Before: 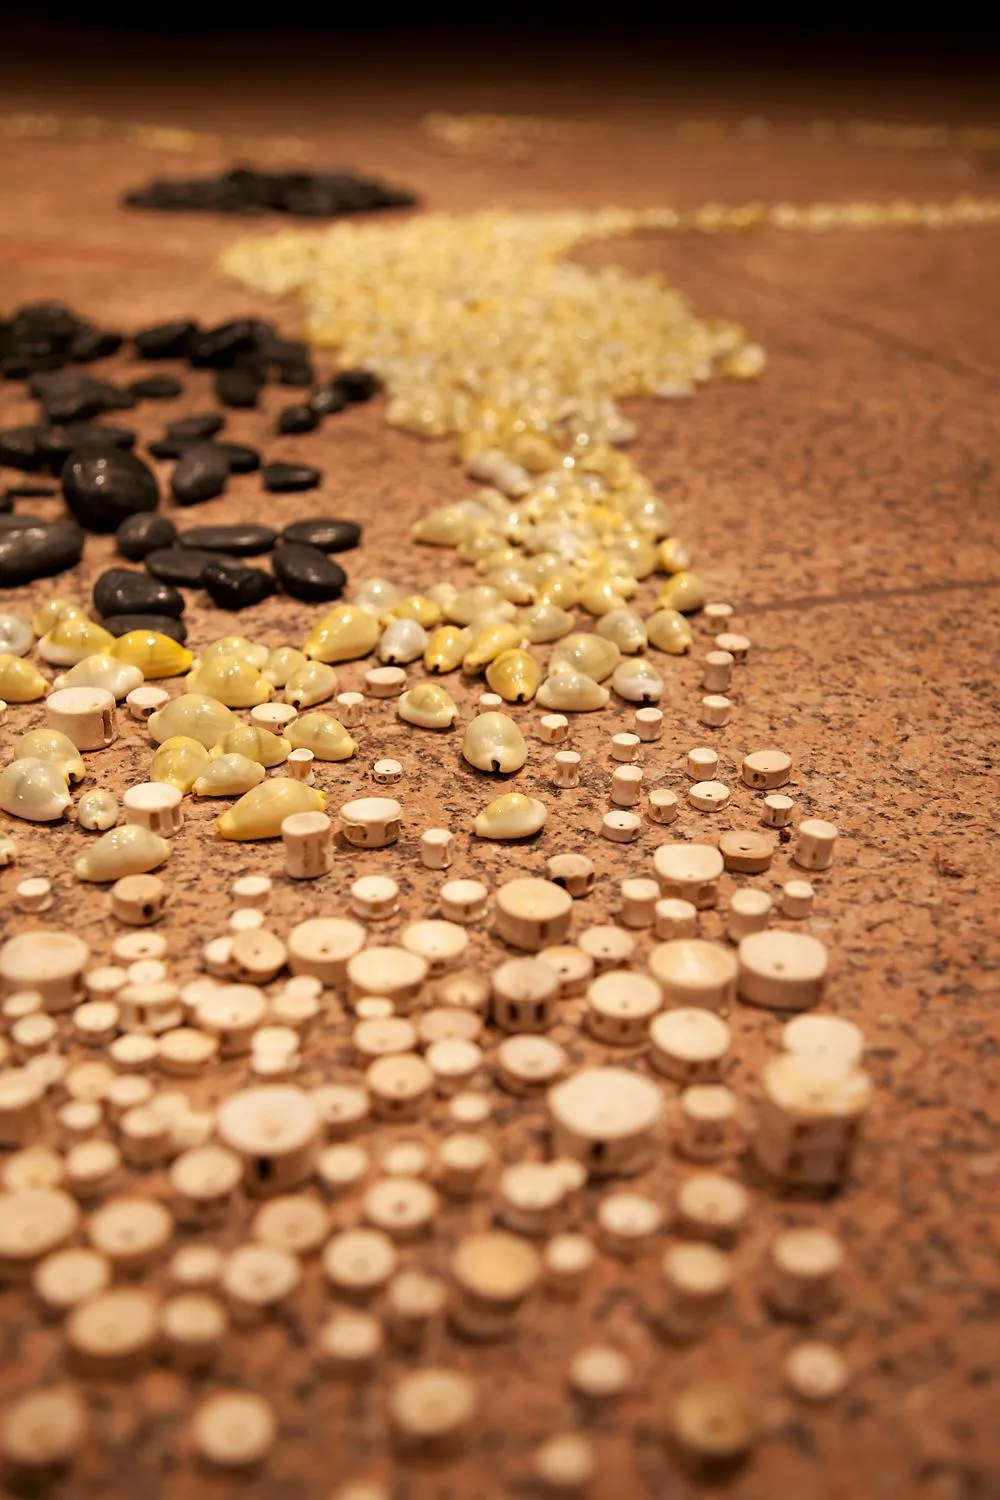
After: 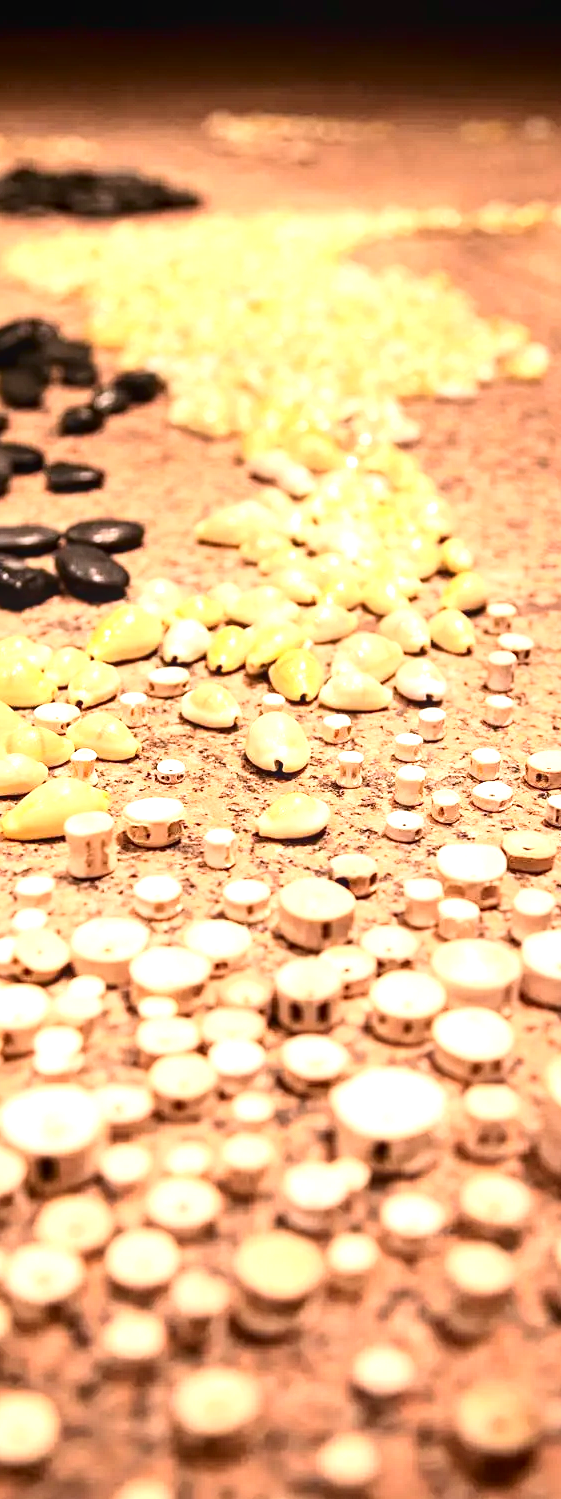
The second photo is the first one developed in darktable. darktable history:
crop: left 21.795%, right 22.031%, bottom 0.001%
local contrast: detail 130%
exposure: black level correction 0, exposure 1.279 EV, compensate exposure bias true, compensate highlight preservation false
color calibration: illuminant as shot in camera, x 0.358, y 0.373, temperature 4628.91 K
contrast brightness saturation: contrast 0.289
